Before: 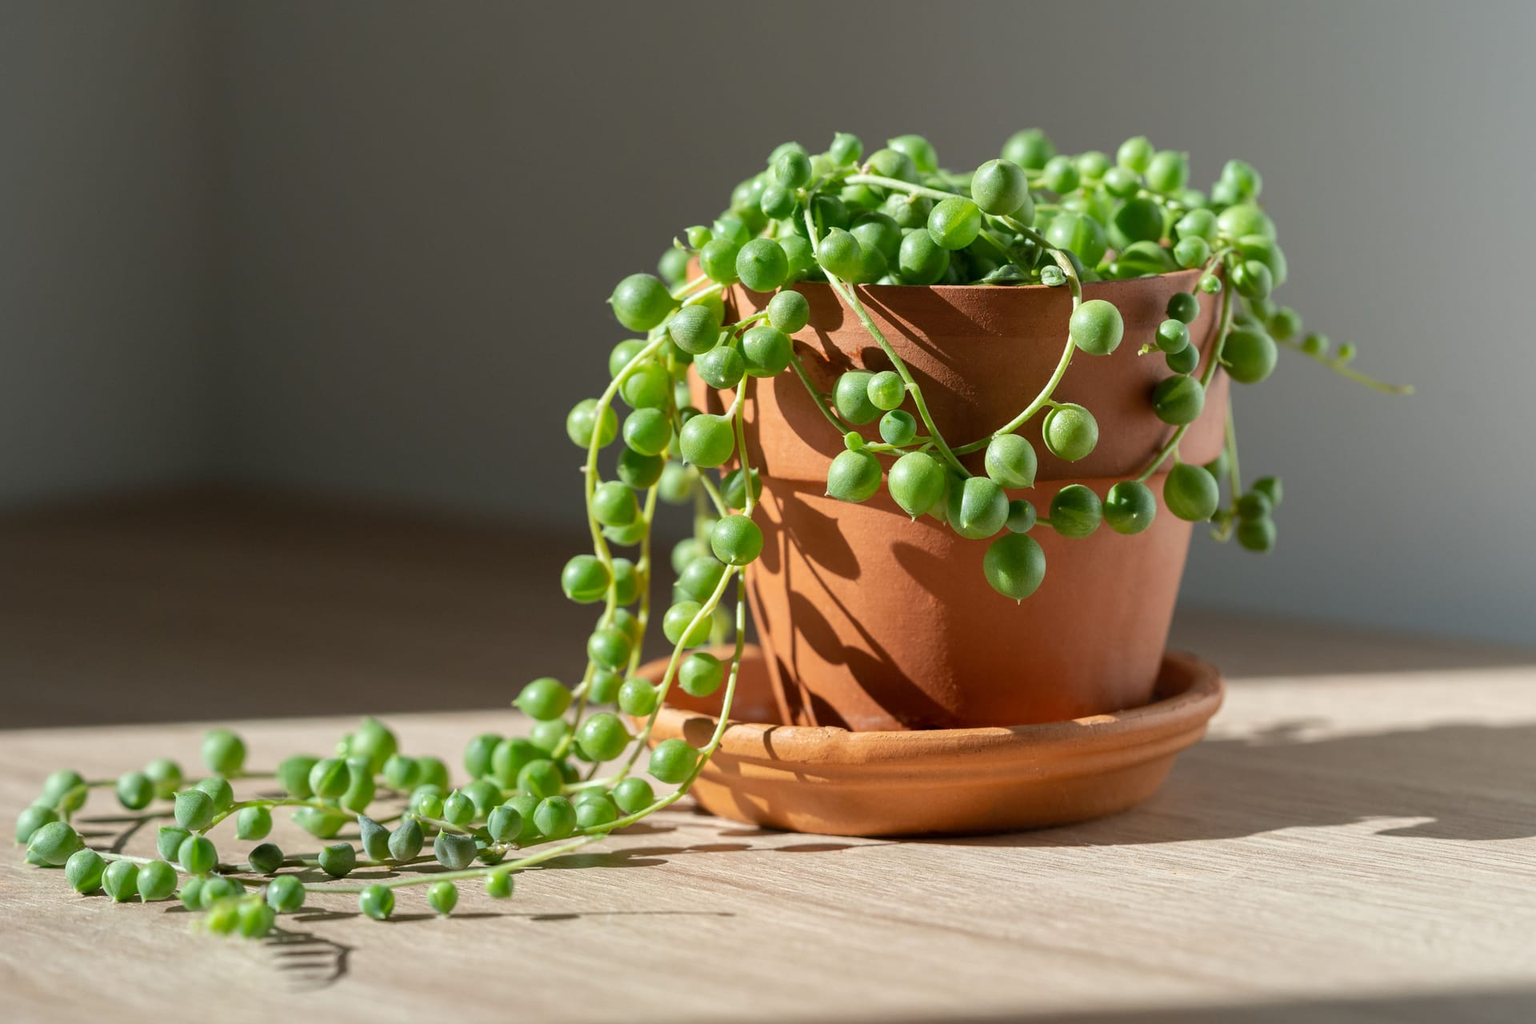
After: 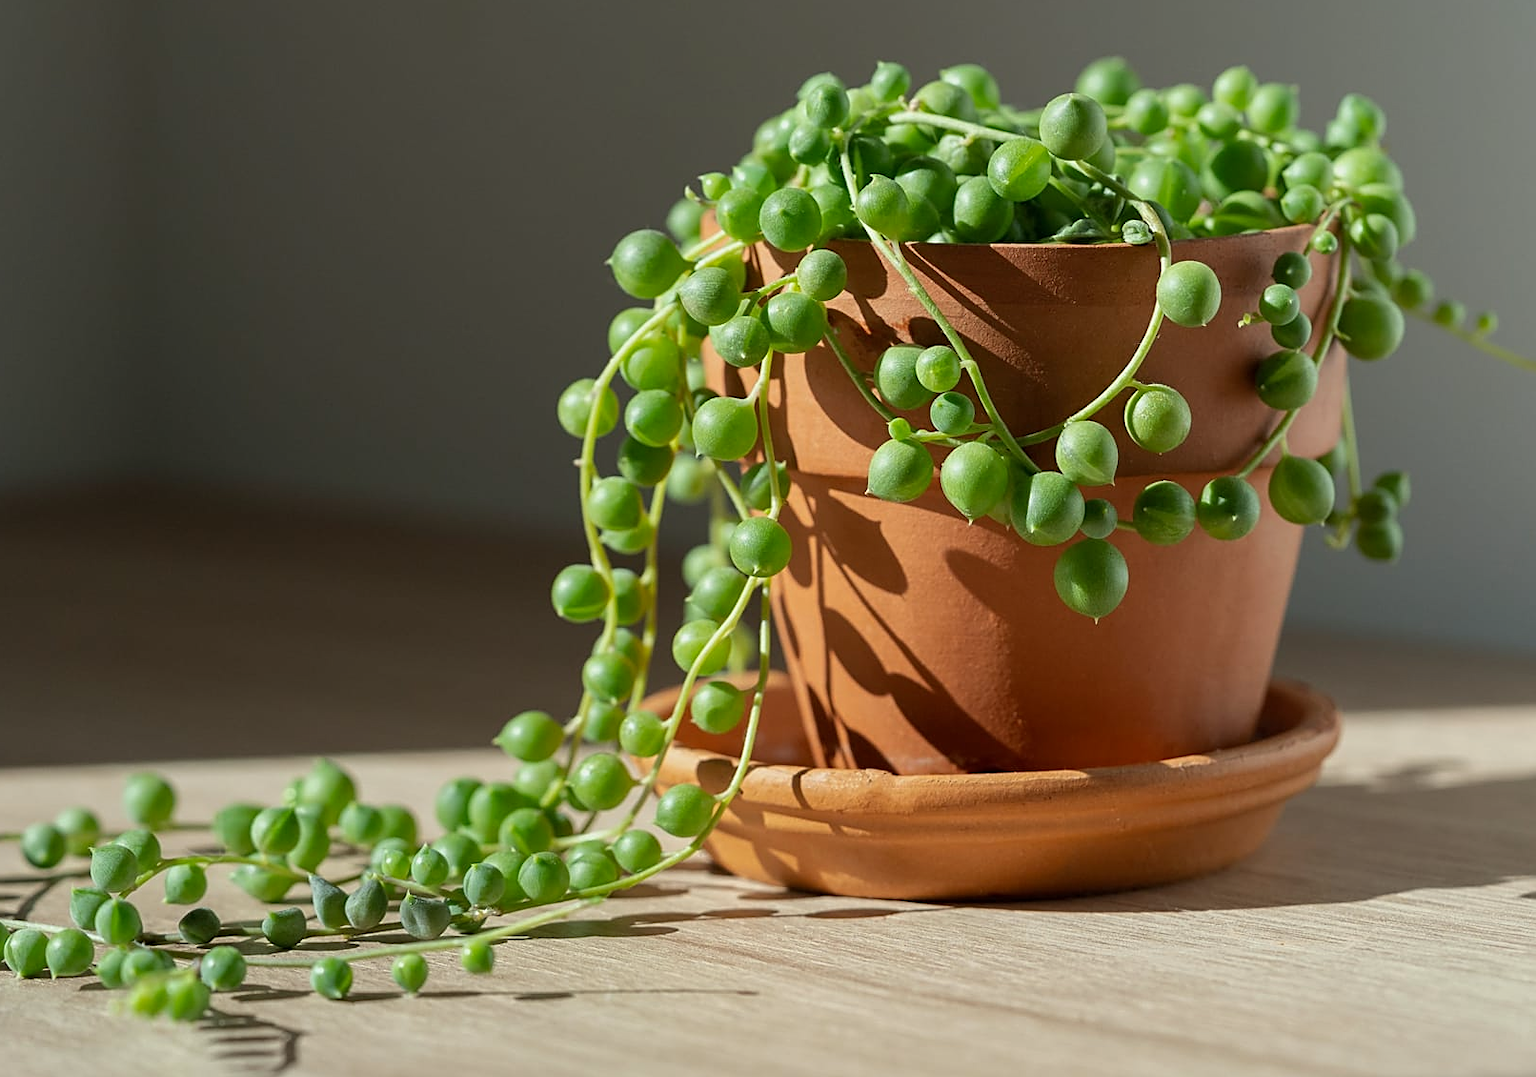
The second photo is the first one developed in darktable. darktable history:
exposure: exposure -0.209 EV, compensate highlight preservation false
sharpen: on, module defaults
color correction: highlights a* -2.5, highlights b* 2.57
crop: left 6.458%, top 7.932%, right 9.538%, bottom 3.657%
